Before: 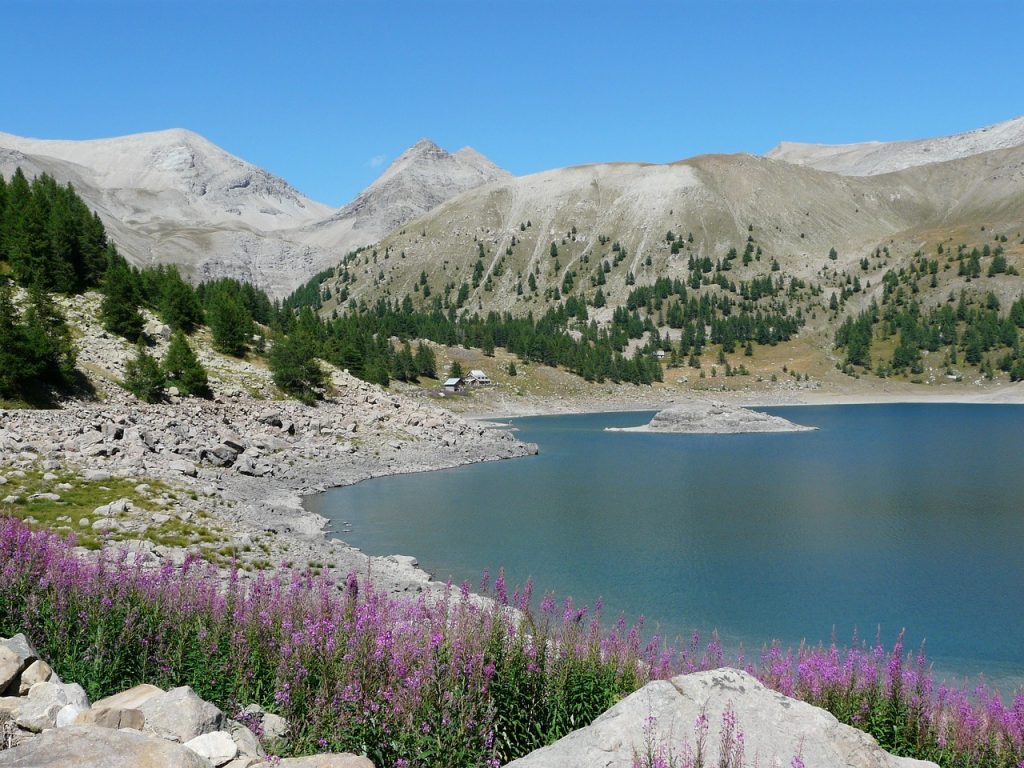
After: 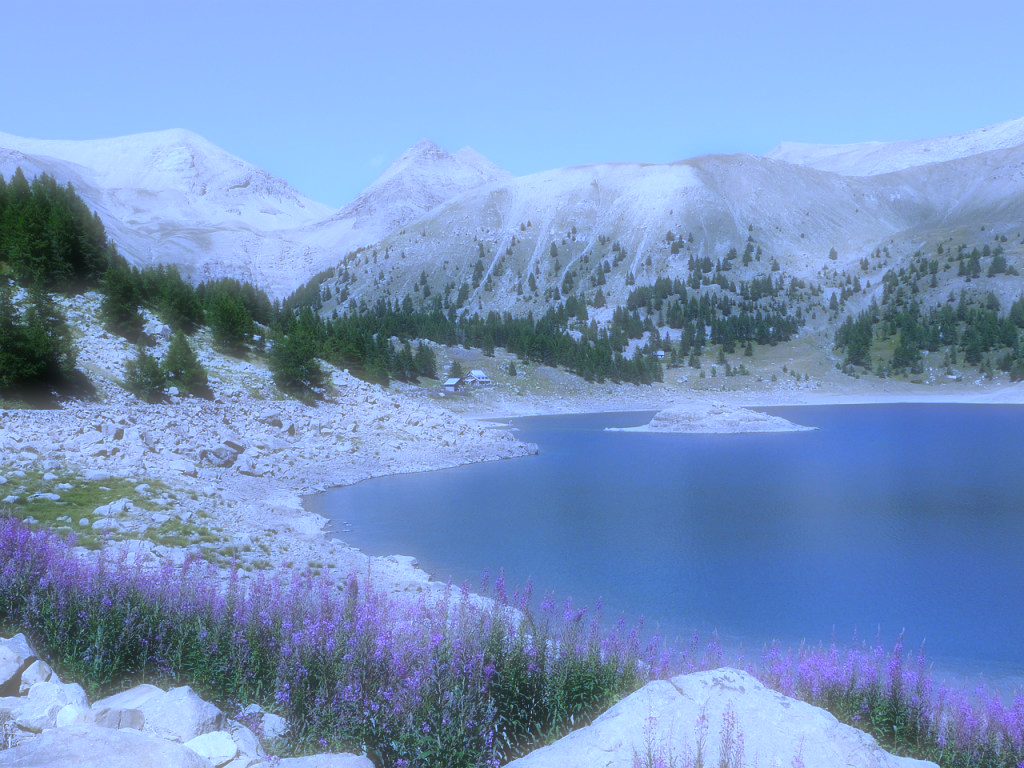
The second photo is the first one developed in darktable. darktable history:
white balance: red 0.766, blue 1.537
soften: size 60.24%, saturation 65.46%, brightness 0.506 EV, mix 25.7%
